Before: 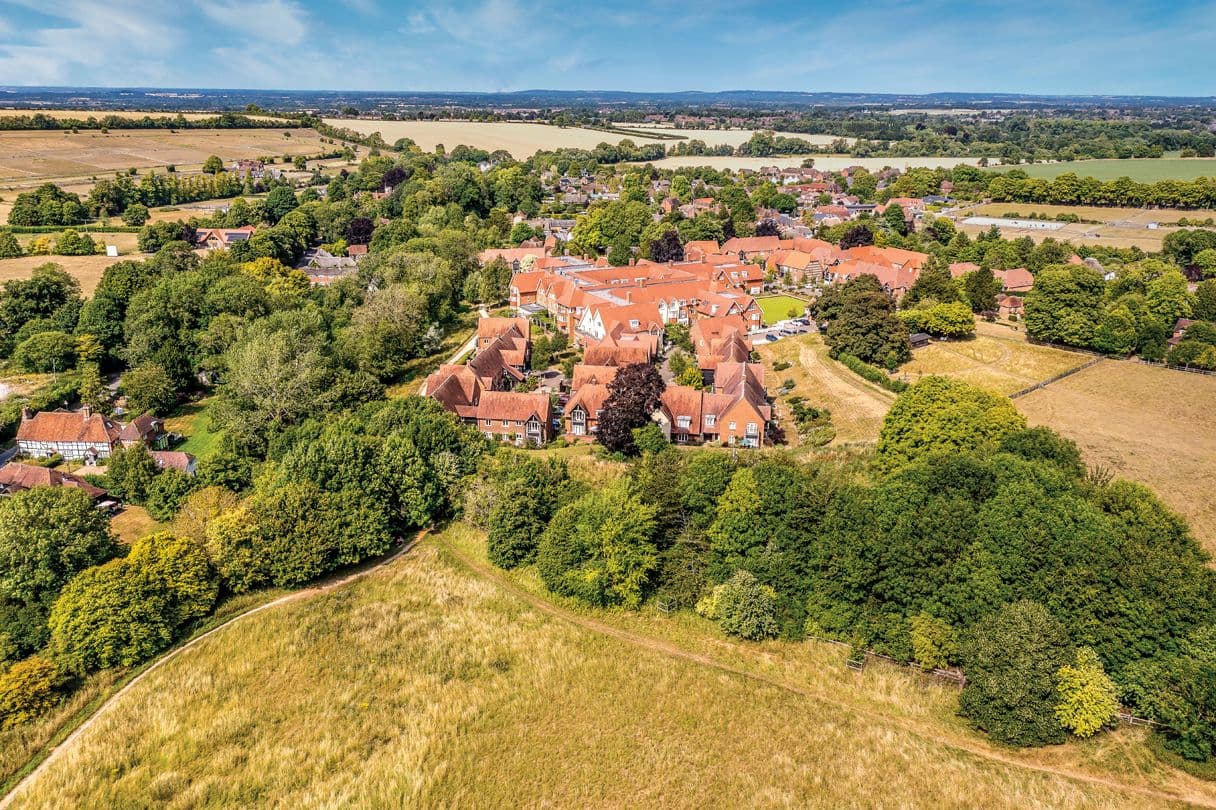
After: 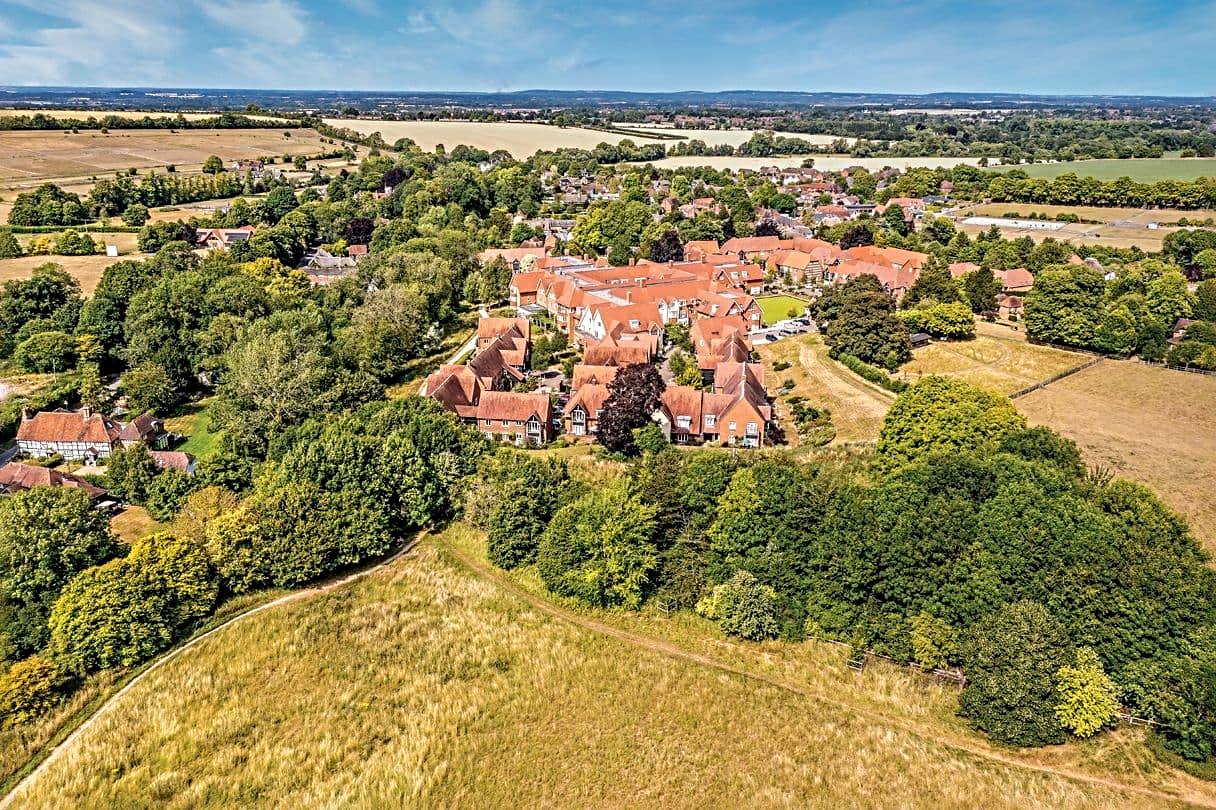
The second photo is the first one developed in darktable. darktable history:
sharpen: radius 4.919
